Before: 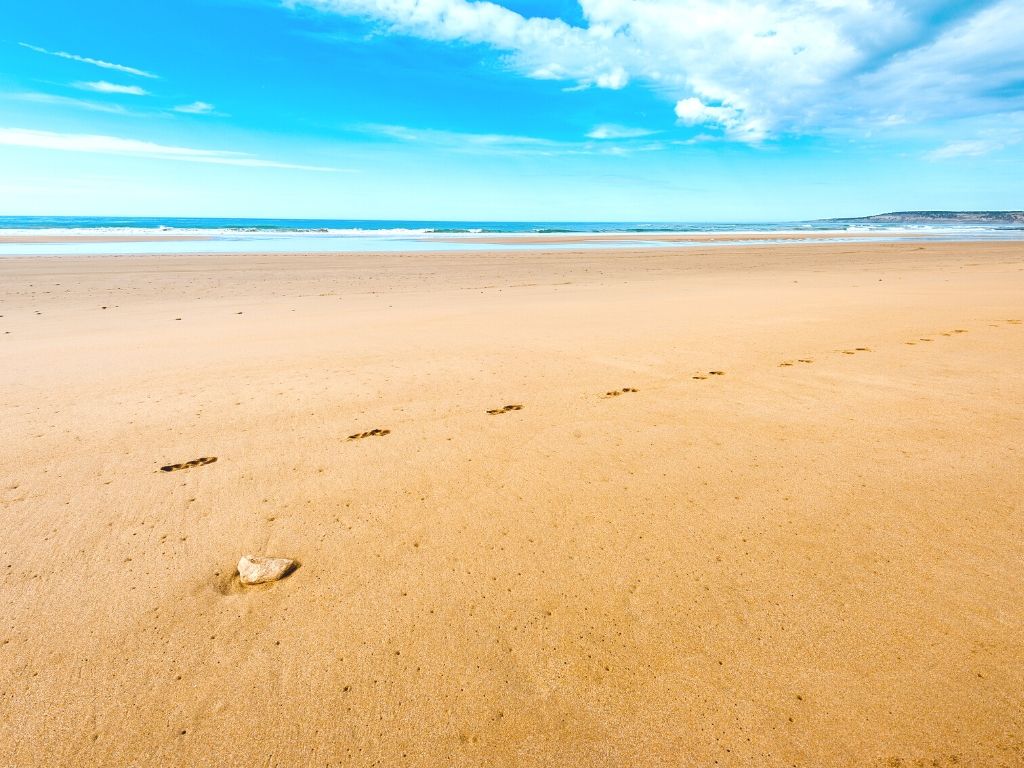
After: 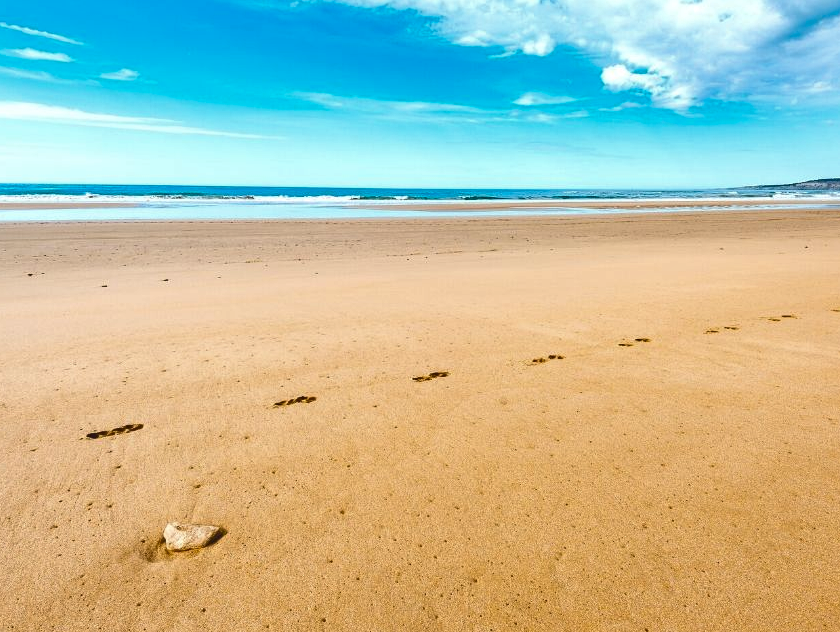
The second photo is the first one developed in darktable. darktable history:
shadows and highlights: soften with gaussian
crop and rotate: left 7.254%, top 4.42%, right 10.623%, bottom 13.222%
exposure: exposure 0.201 EV, compensate highlight preservation false
contrast brightness saturation: contrast -0.092, saturation -0.096
